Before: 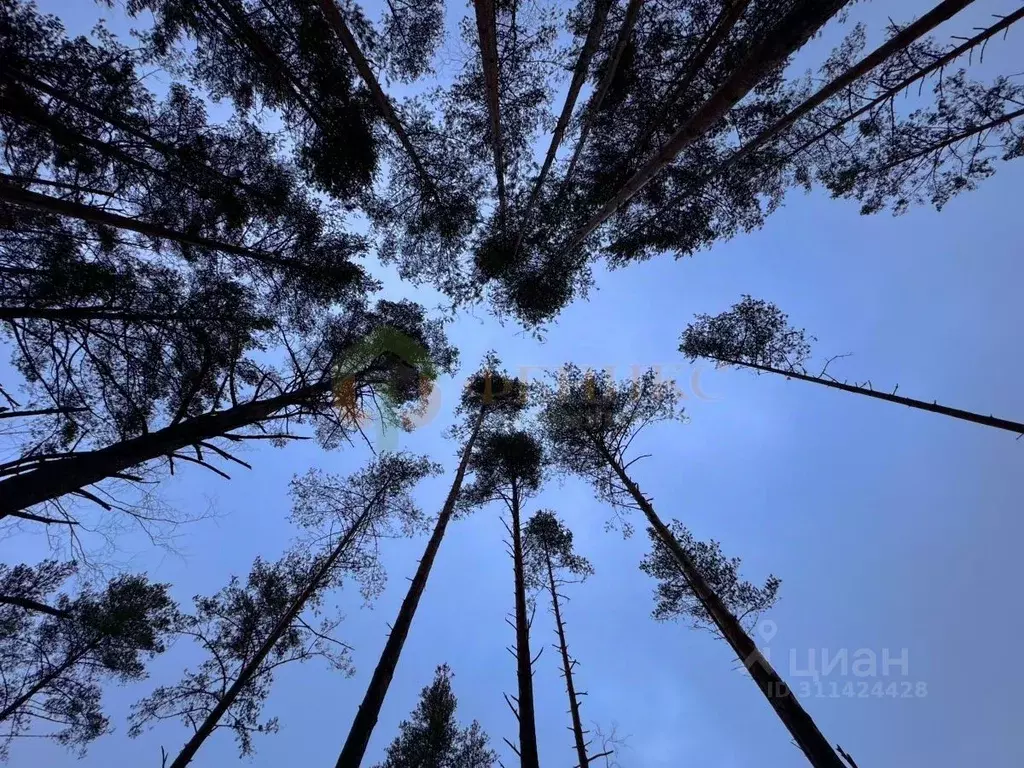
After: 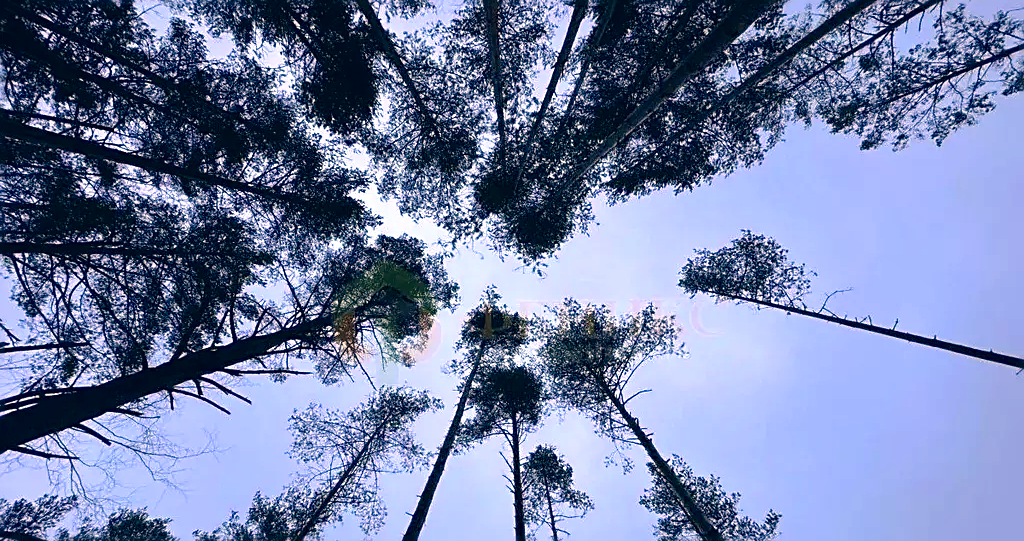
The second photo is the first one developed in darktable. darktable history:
sharpen: on, module defaults
crop and rotate: top 8.469%, bottom 21.027%
color correction: highlights a* 10.34, highlights b* 14.32, shadows a* -9.67, shadows b* -14.86
tone equalizer: -8 EV -0.764 EV, -7 EV -0.674 EV, -6 EV -0.572 EV, -5 EV -0.373 EV, -3 EV 0.381 EV, -2 EV 0.6 EV, -1 EV 0.692 EV, +0 EV 0.735 EV, smoothing diameter 24.78%, edges refinement/feathering 12.48, preserve details guided filter
